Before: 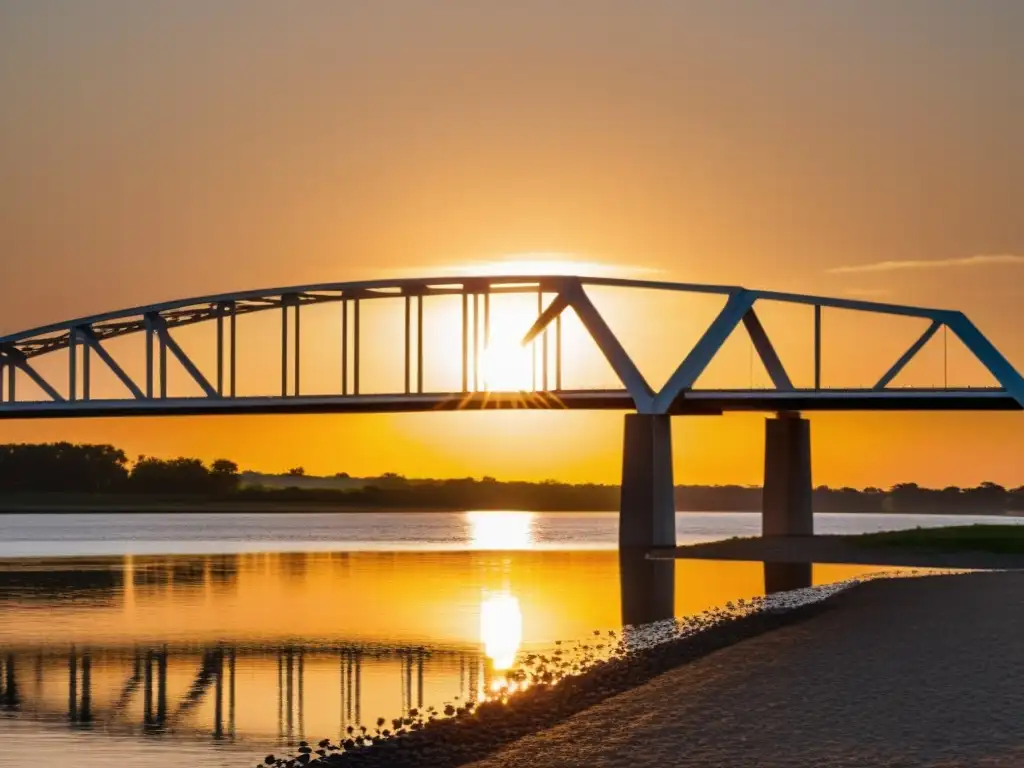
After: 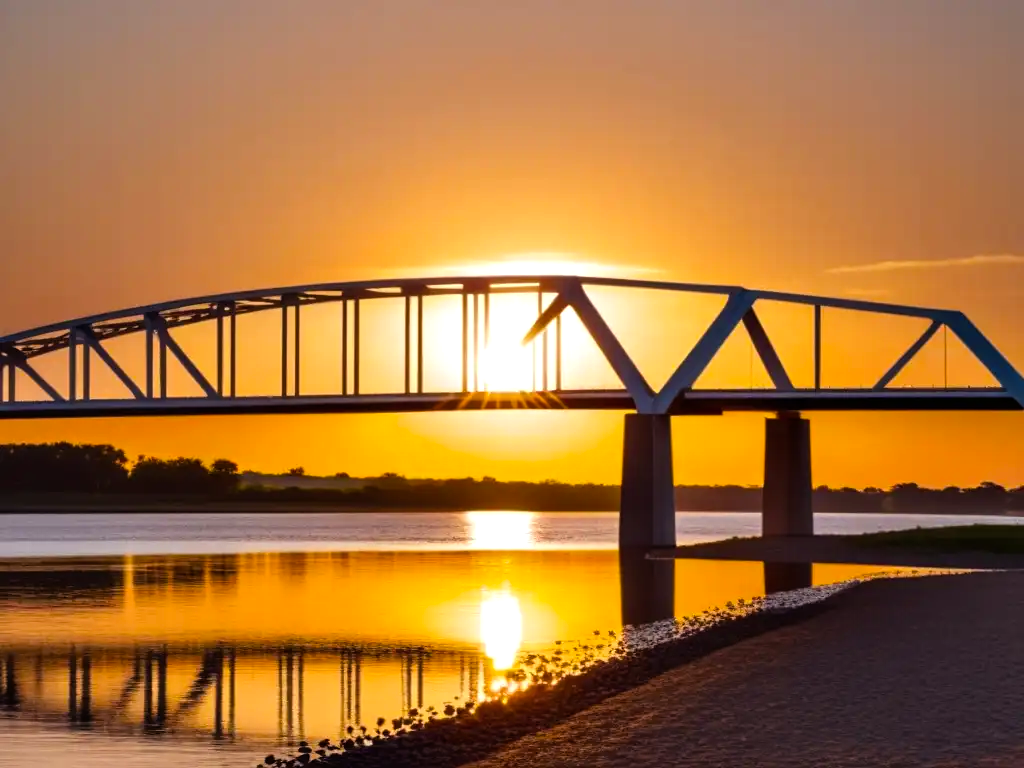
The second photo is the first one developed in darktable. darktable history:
color balance rgb: power › luminance -7.934%, power › chroma 1.342%, power › hue 330.53°, highlights gain › luminance 14.97%, perceptual saturation grading › global saturation 19.542%, global vibrance 14.464%
